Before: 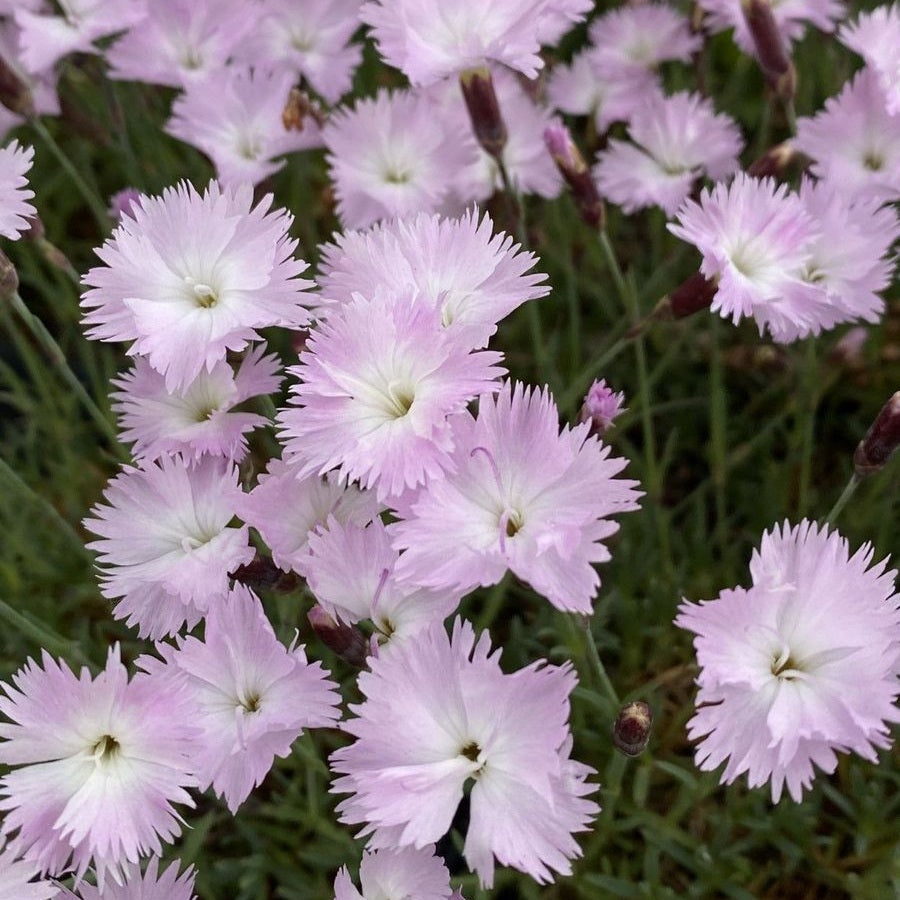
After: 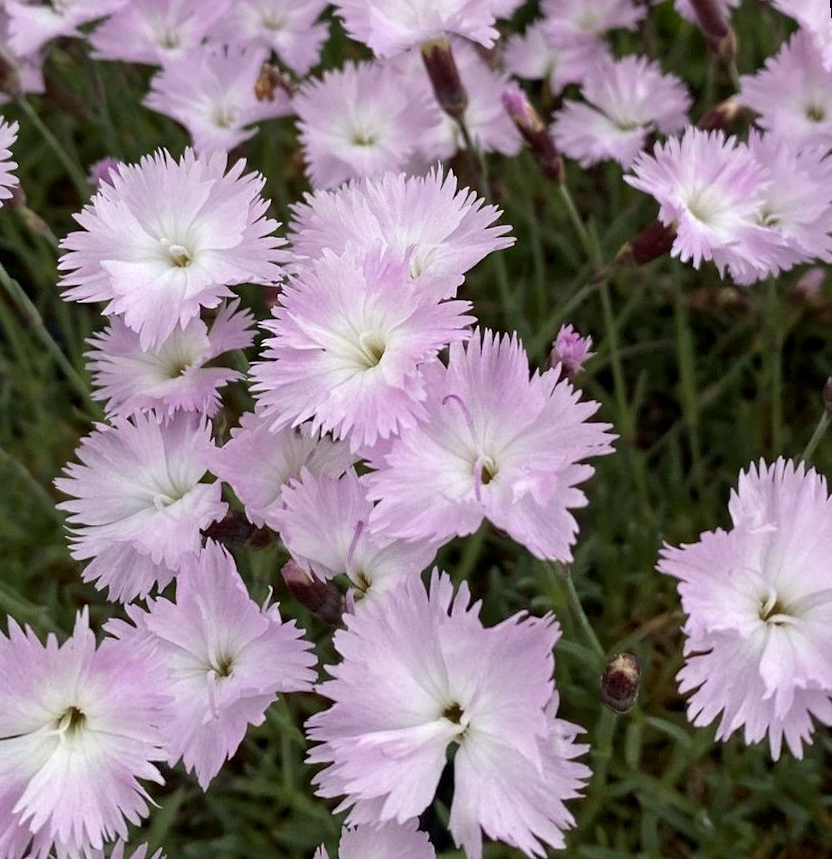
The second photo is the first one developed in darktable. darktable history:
local contrast: mode bilateral grid, contrast 28, coarseness 16, detail 115%, midtone range 0.2
rotate and perspective: rotation -1.68°, lens shift (vertical) -0.146, crop left 0.049, crop right 0.912, crop top 0.032, crop bottom 0.96
